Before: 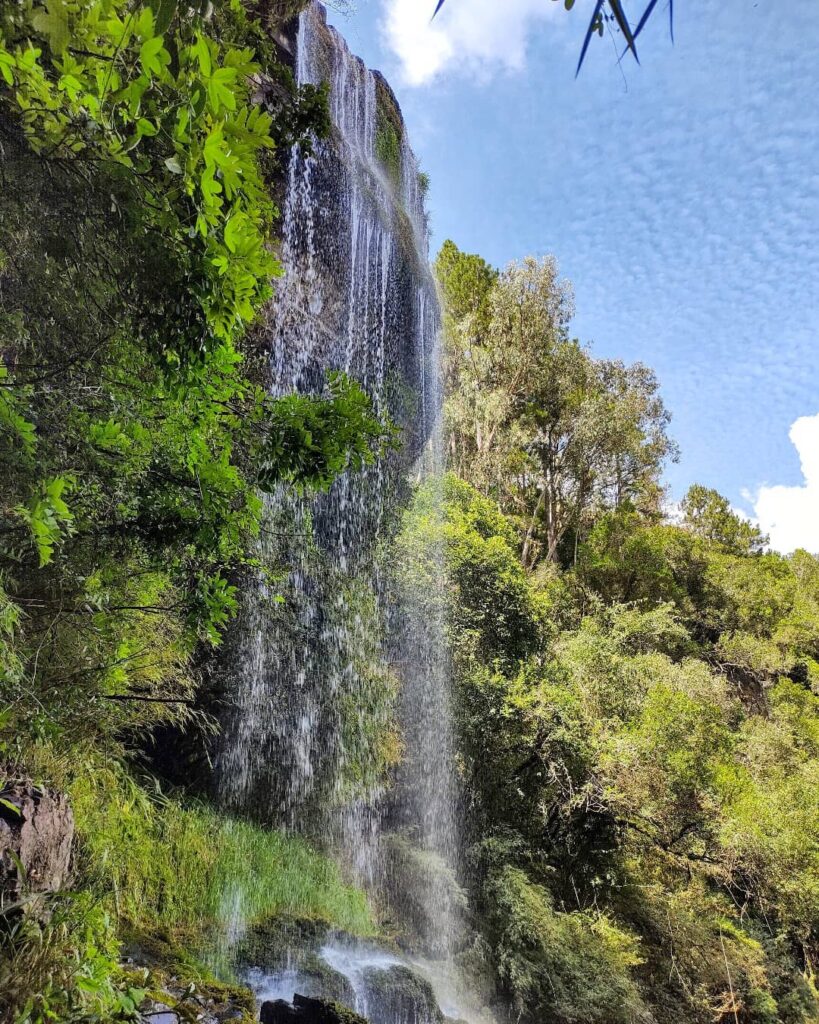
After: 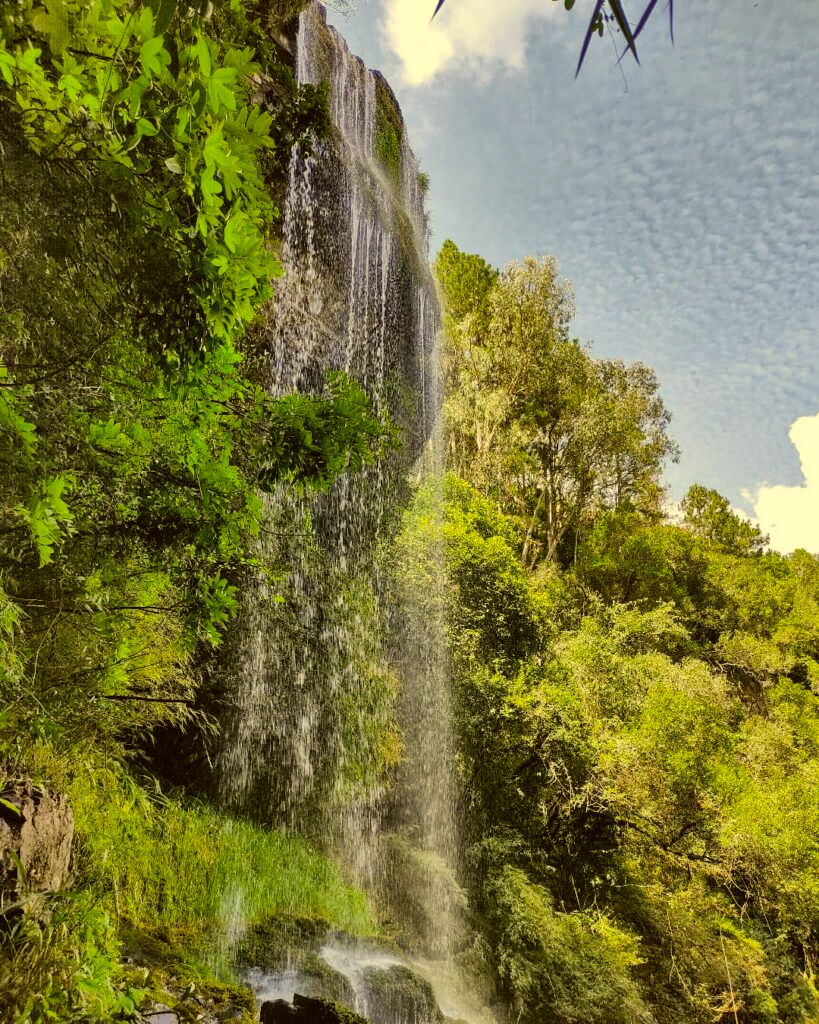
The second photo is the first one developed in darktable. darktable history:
color correction: highlights a* 0.162, highlights b* 29.53, shadows a* -0.162, shadows b* 21.09
shadows and highlights: low approximation 0.01, soften with gaussian
